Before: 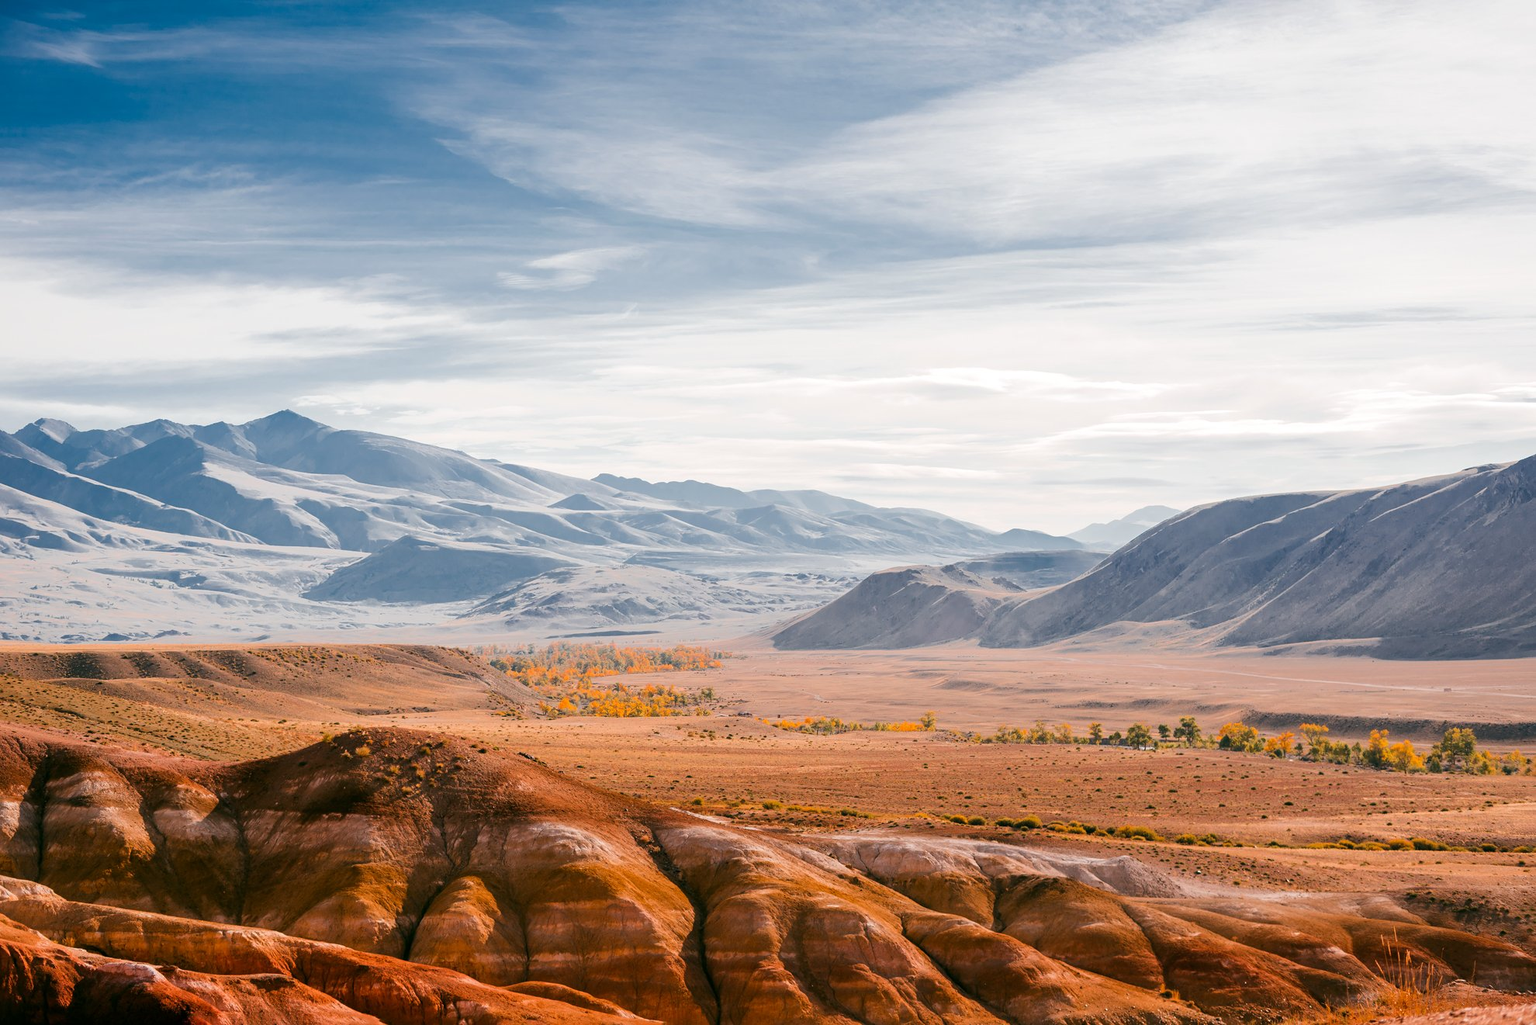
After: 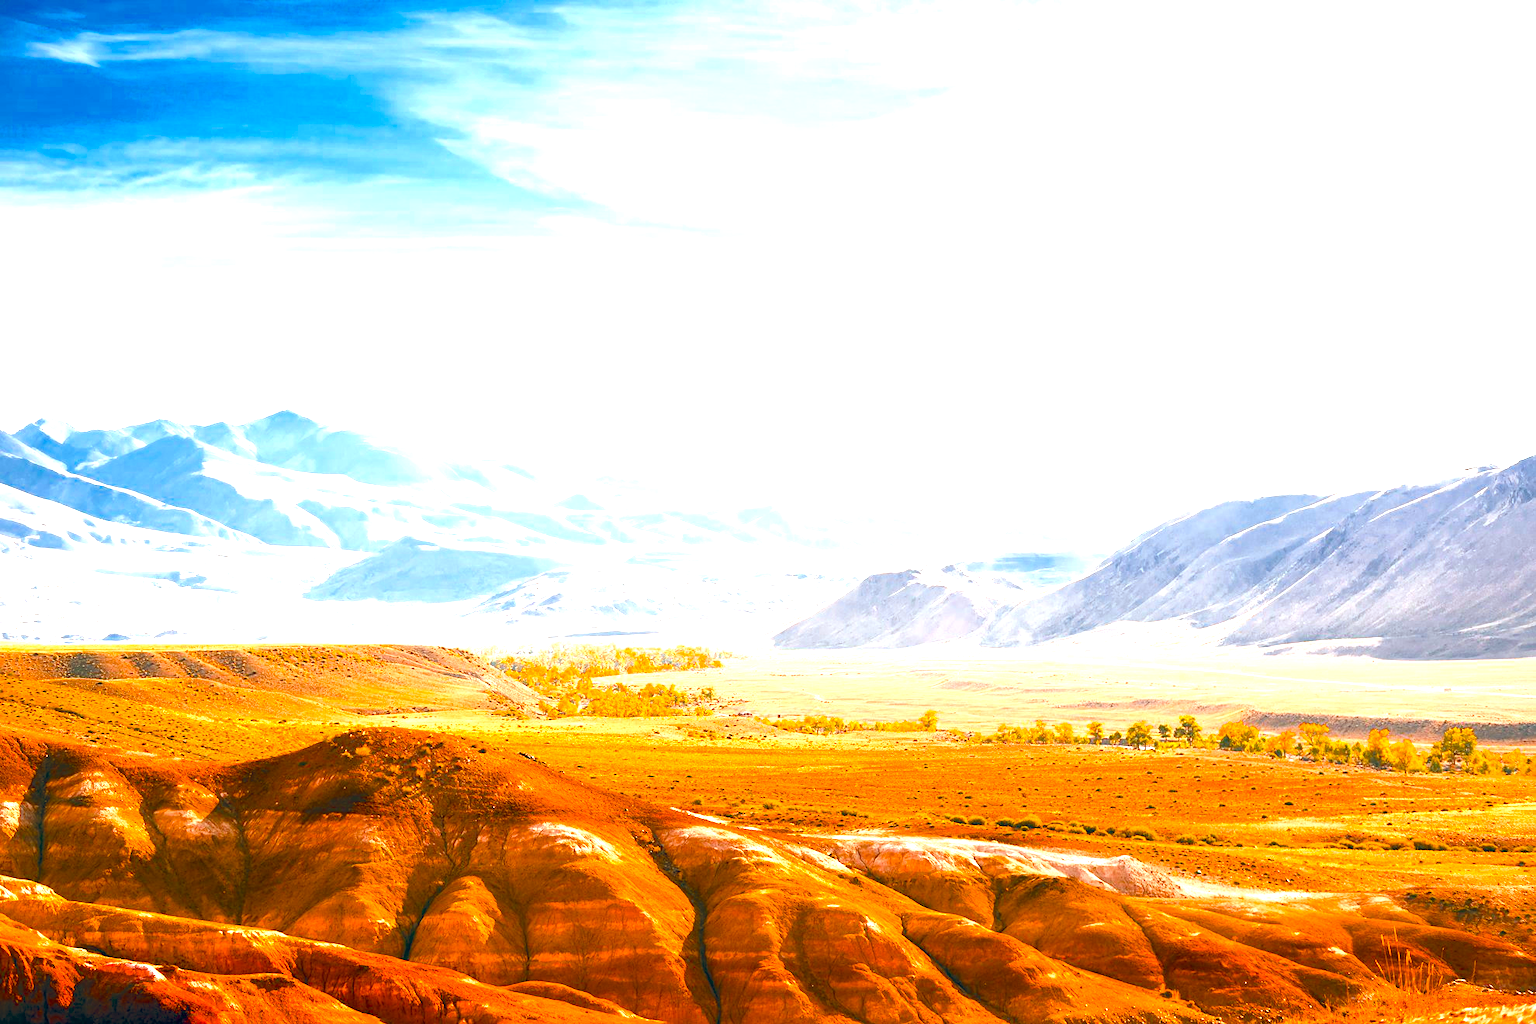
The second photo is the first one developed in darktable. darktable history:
color balance rgb: power › luminance 9.806%, power › chroma 2.809%, power › hue 57.04°, highlights gain › chroma 0.769%, highlights gain › hue 56.61°, global offset › luminance 0.368%, global offset › chroma 0.217%, global offset › hue 255.14°, perceptual saturation grading › global saturation 30.844%, global vibrance 10.225%, saturation formula JzAzBz (2021)
exposure: exposure 1.999 EV, compensate exposure bias true, compensate highlight preservation false
